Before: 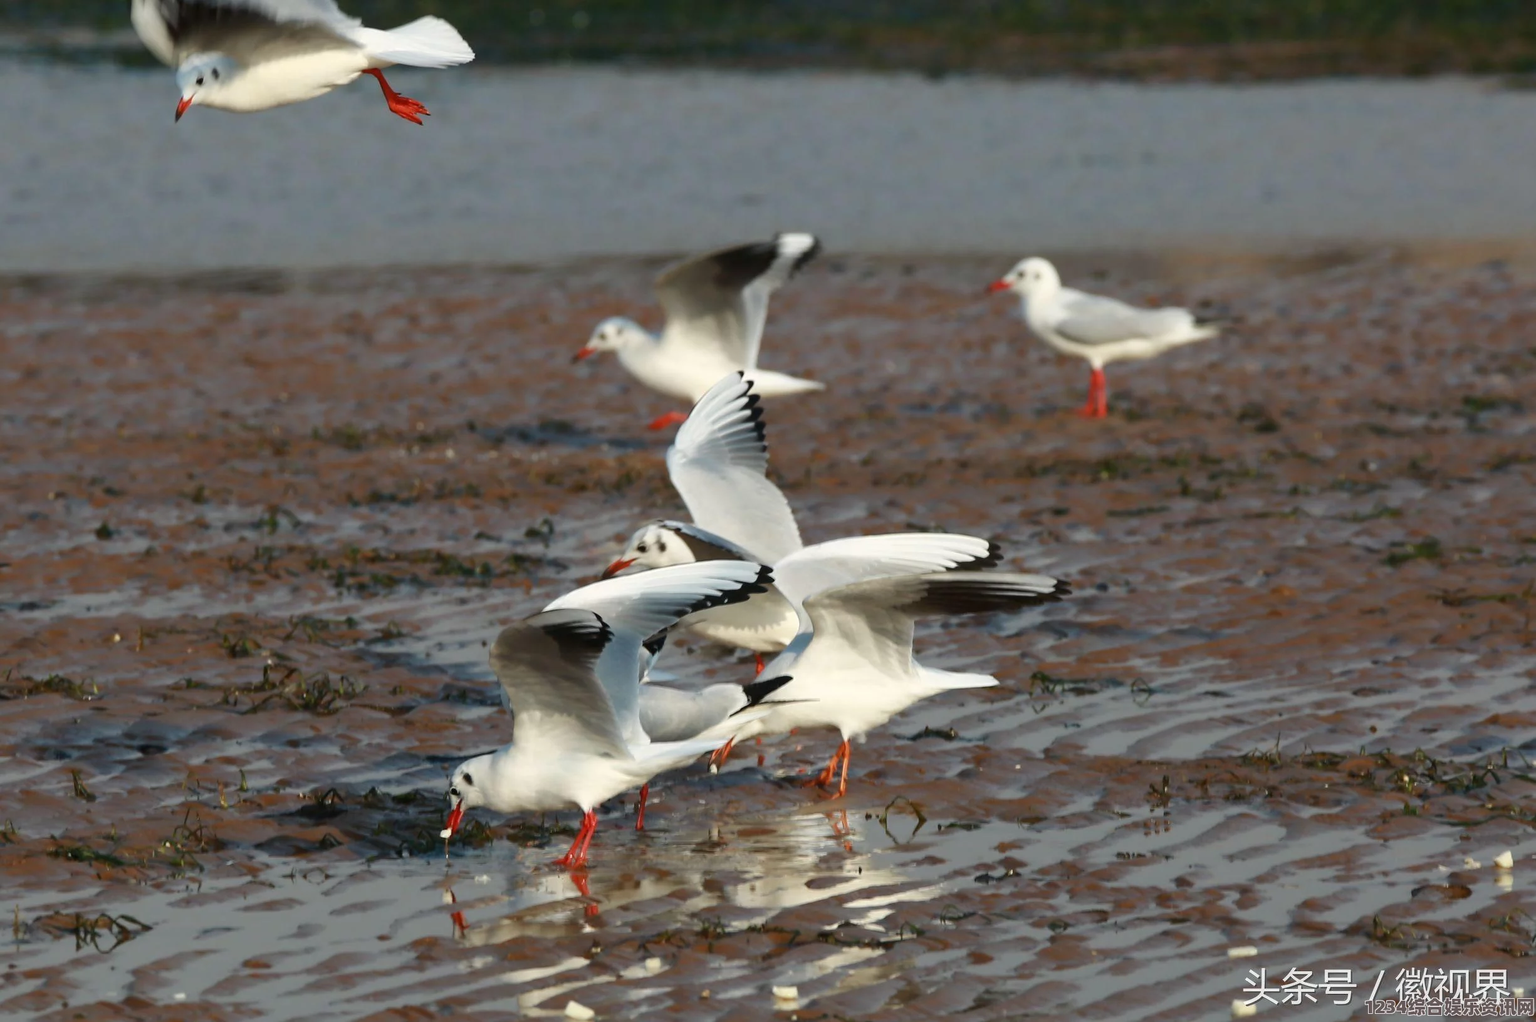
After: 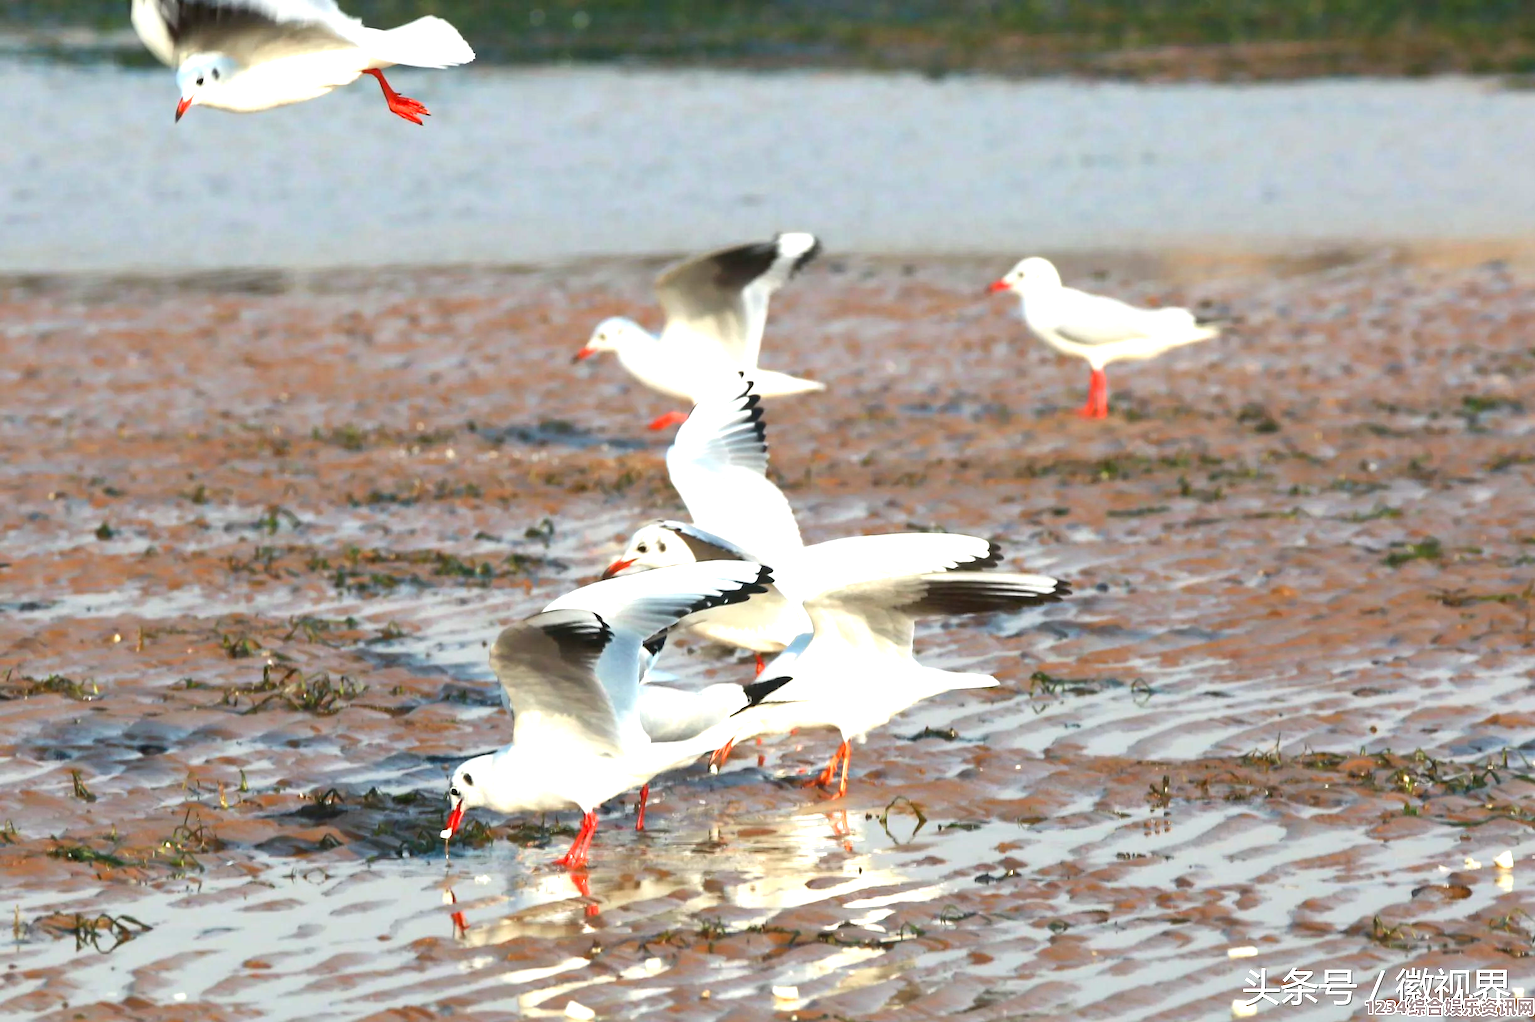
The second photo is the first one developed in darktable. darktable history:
exposure: exposure 1.5 EV, compensate highlight preservation false
contrast brightness saturation: contrast 0.1, brightness 0.03, saturation 0.09
